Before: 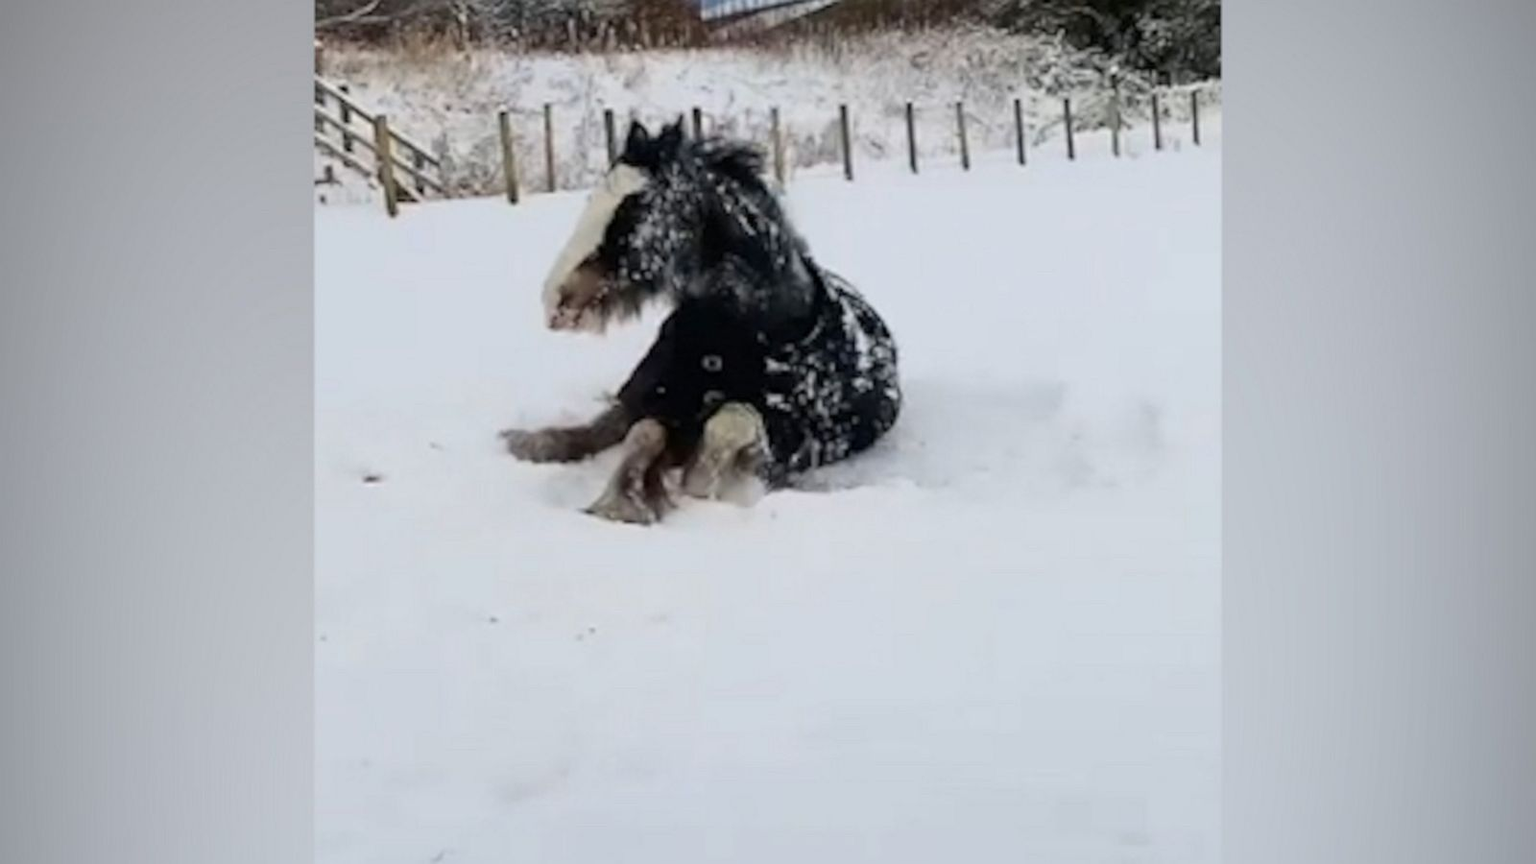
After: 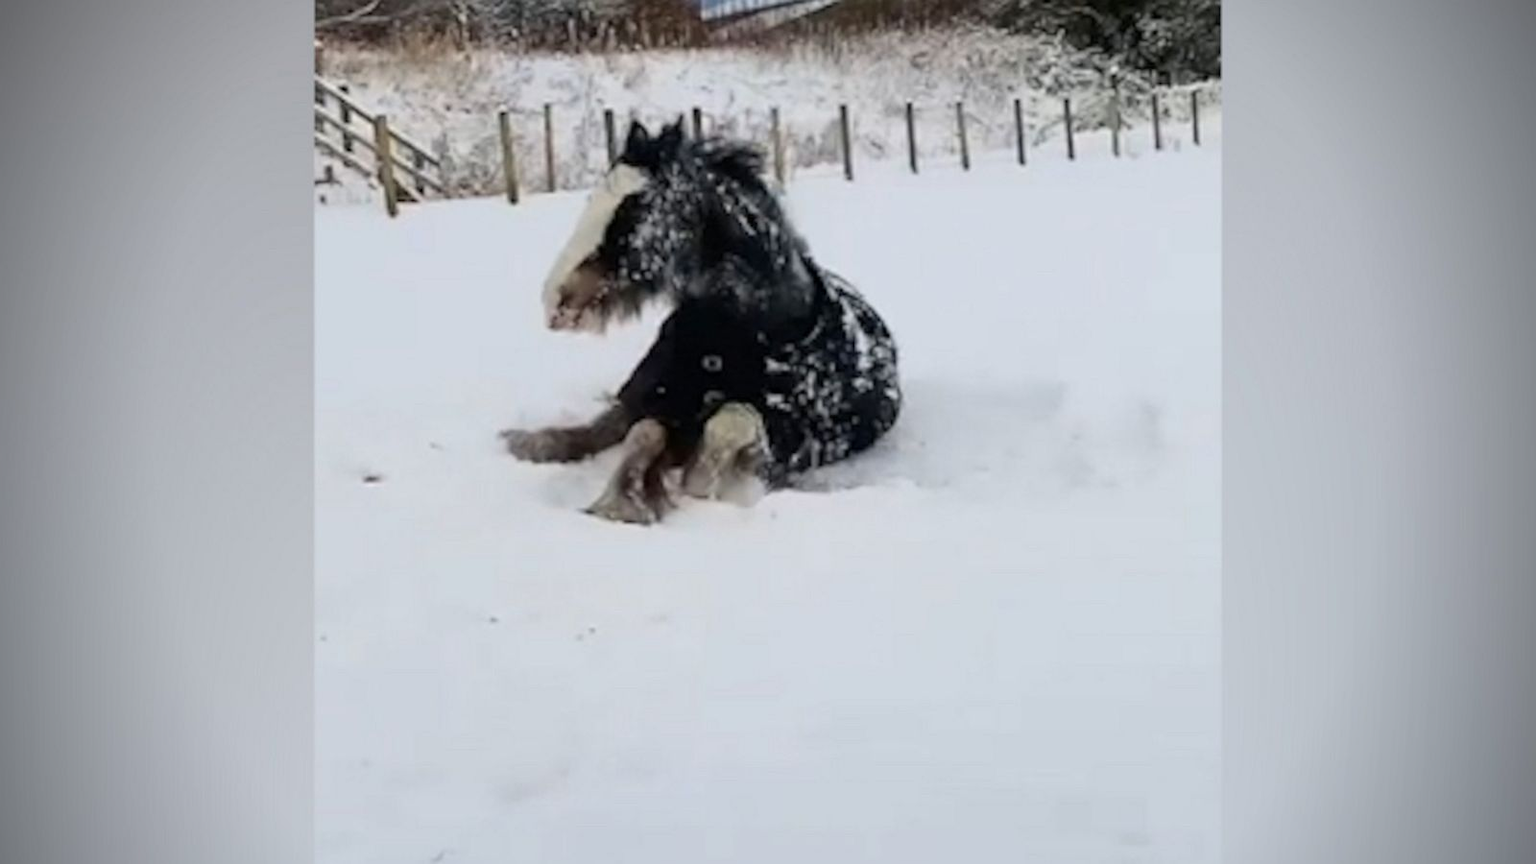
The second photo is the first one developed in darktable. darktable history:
vignetting: brightness -0.643, saturation -0.007
